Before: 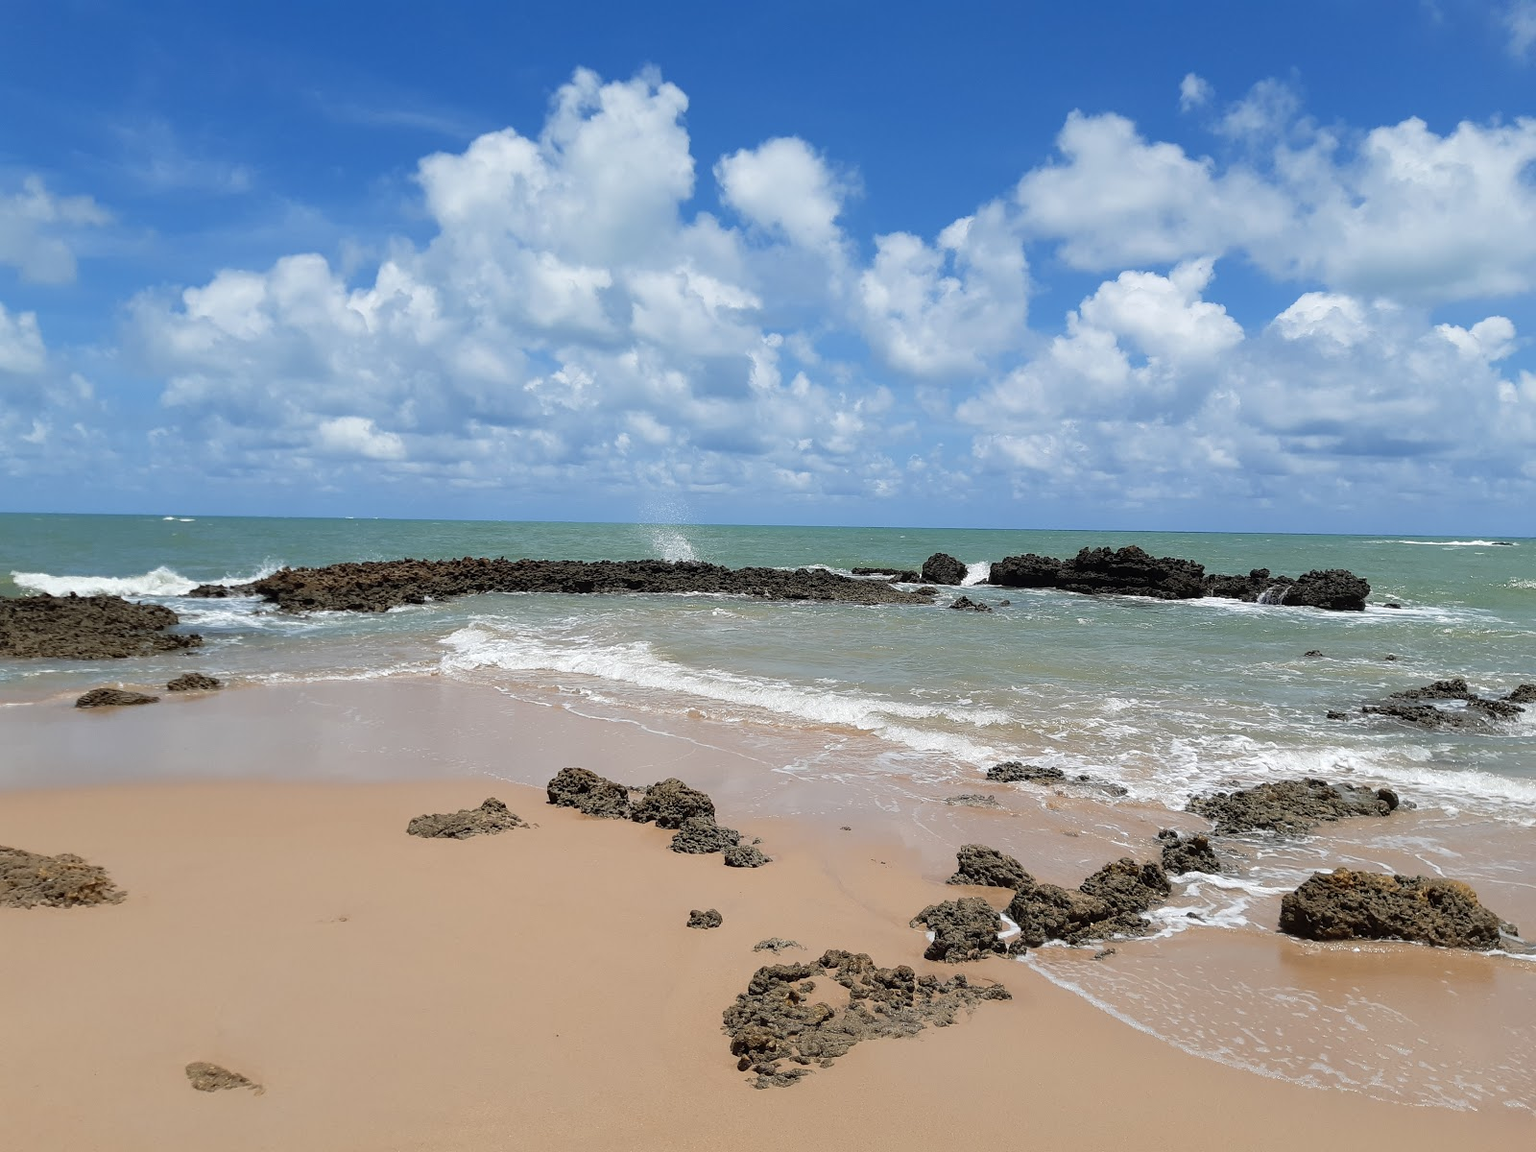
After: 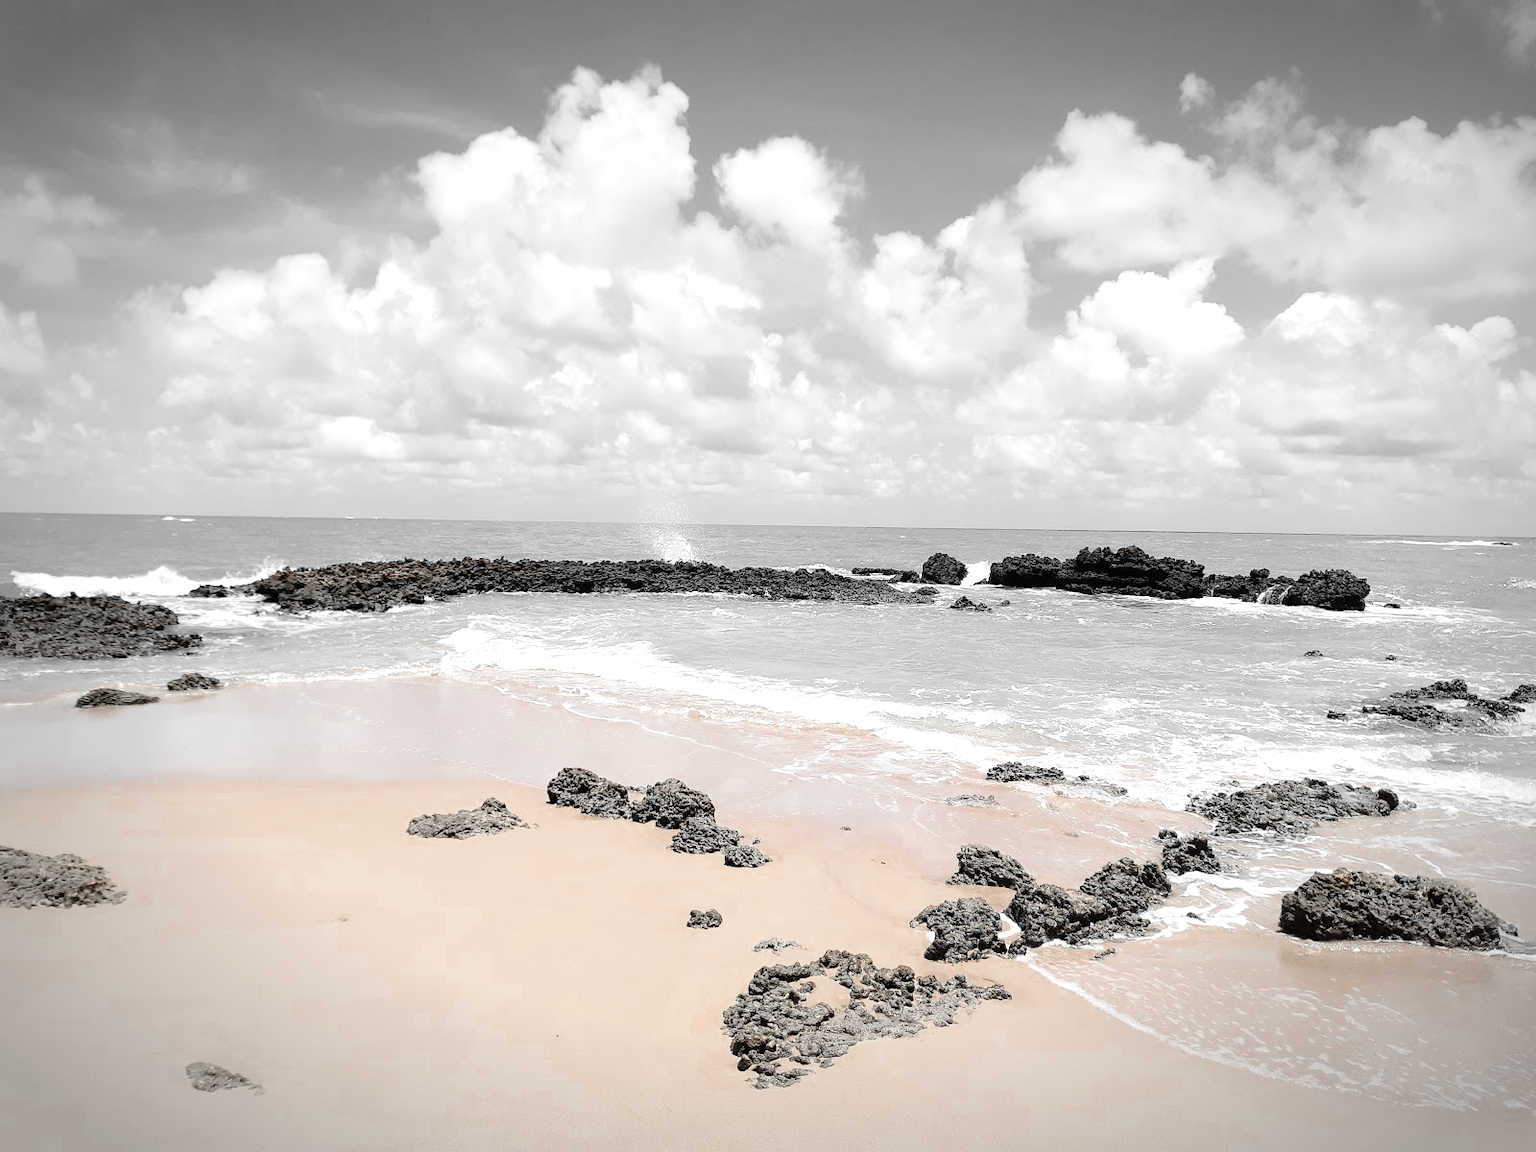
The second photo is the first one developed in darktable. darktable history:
vibrance: vibrance 67%
contrast brightness saturation: contrast 0.1, saturation -0.36
tone curve: curves: ch0 [(0, 0) (0.004, 0.001) (0.133, 0.112) (0.325, 0.362) (0.832, 0.893) (1, 1)], color space Lab, linked channels, preserve colors none
vignetting: automatic ratio true
color zones: curves: ch0 [(0, 0.497) (0.096, 0.361) (0.221, 0.538) (0.429, 0.5) (0.571, 0.5) (0.714, 0.5) (0.857, 0.5) (1, 0.497)]; ch1 [(0, 0.5) (0.143, 0.5) (0.257, -0.002) (0.429, 0.04) (0.571, -0.001) (0.714, -0.015) (0.857, 0.024) (1, 0.5)]
exposure: exposure 0.74 EV, compensate highlight preservation false
